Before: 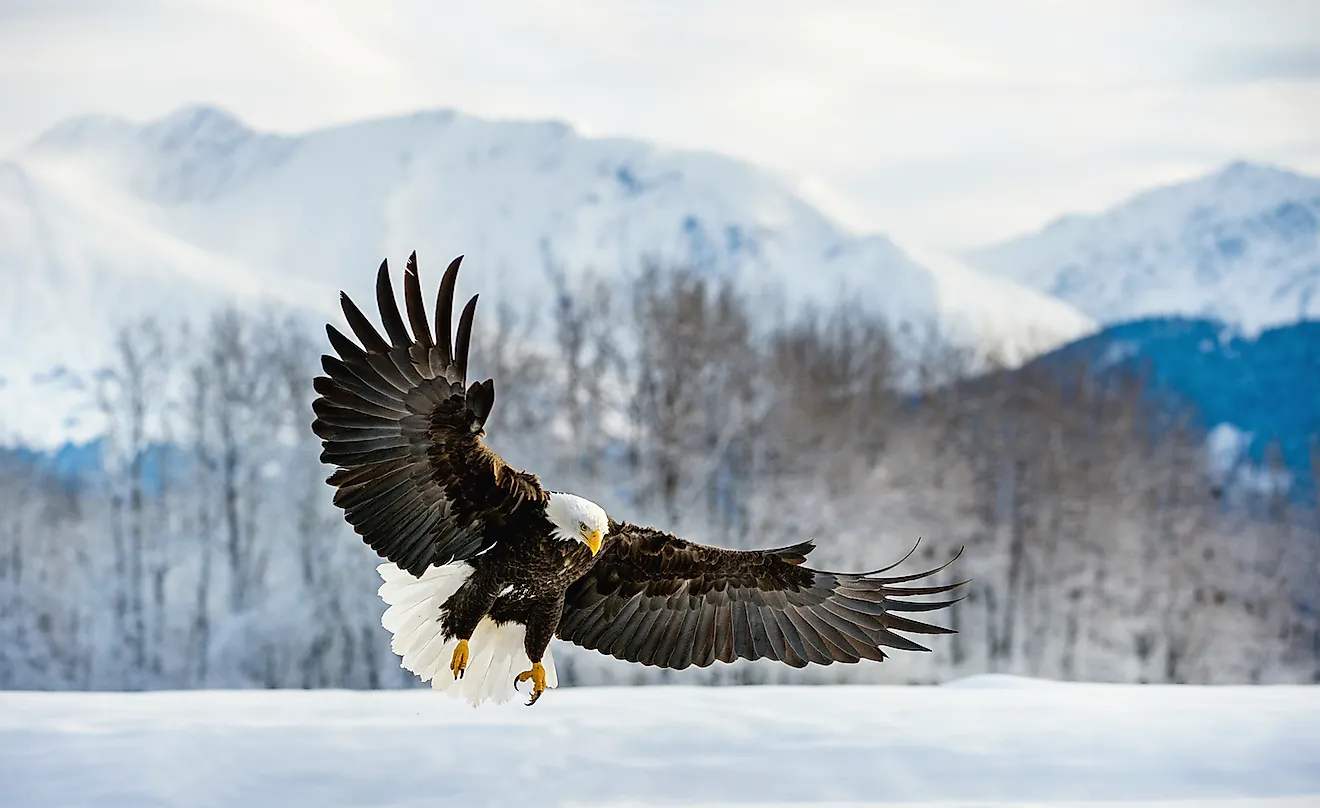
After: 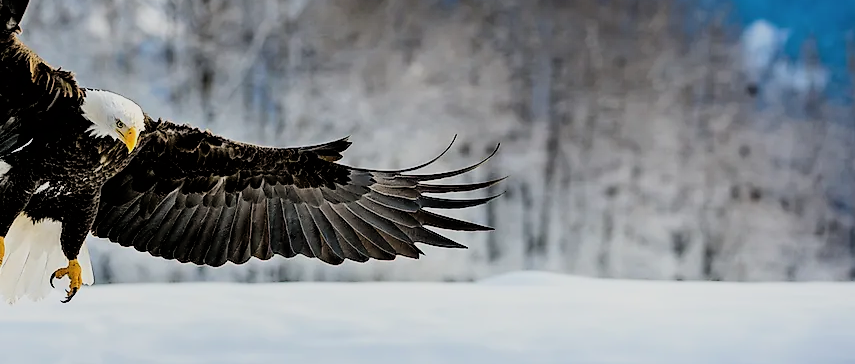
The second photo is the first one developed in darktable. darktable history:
crop and rotate: left 35.158%, top 49.93%, bottom 4.98%
filmic rgb: black relative exposure -5.12 EV, white relative exposure 3.96 EV, hardness 2.89, contrast 1.191, color science v6 (2022)
